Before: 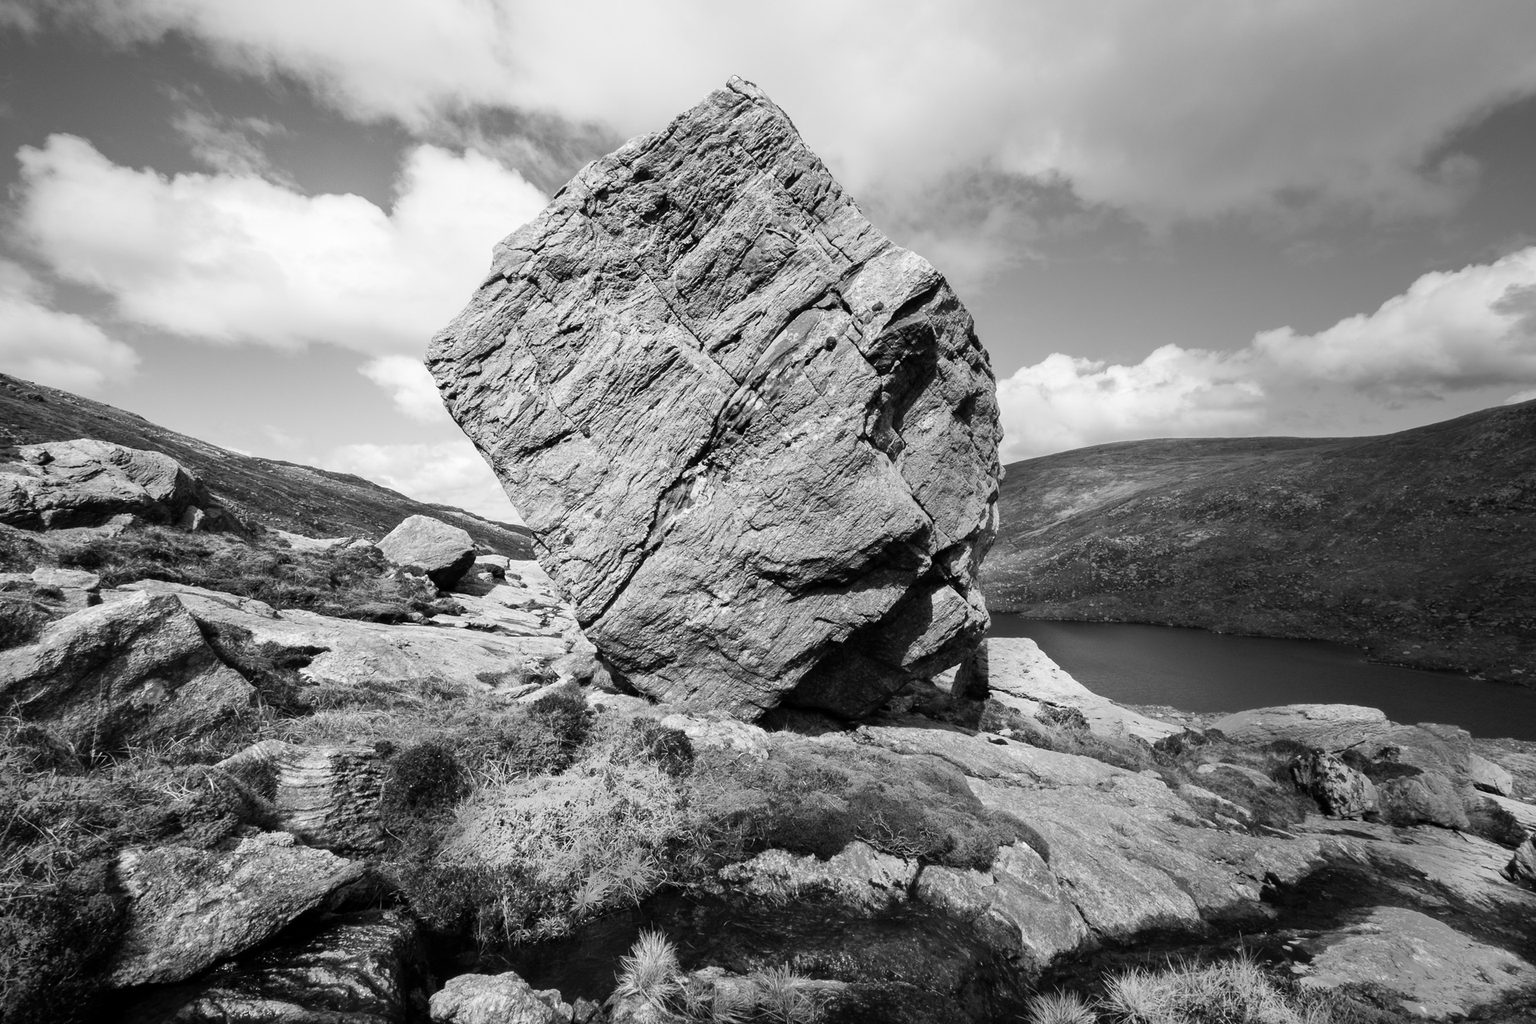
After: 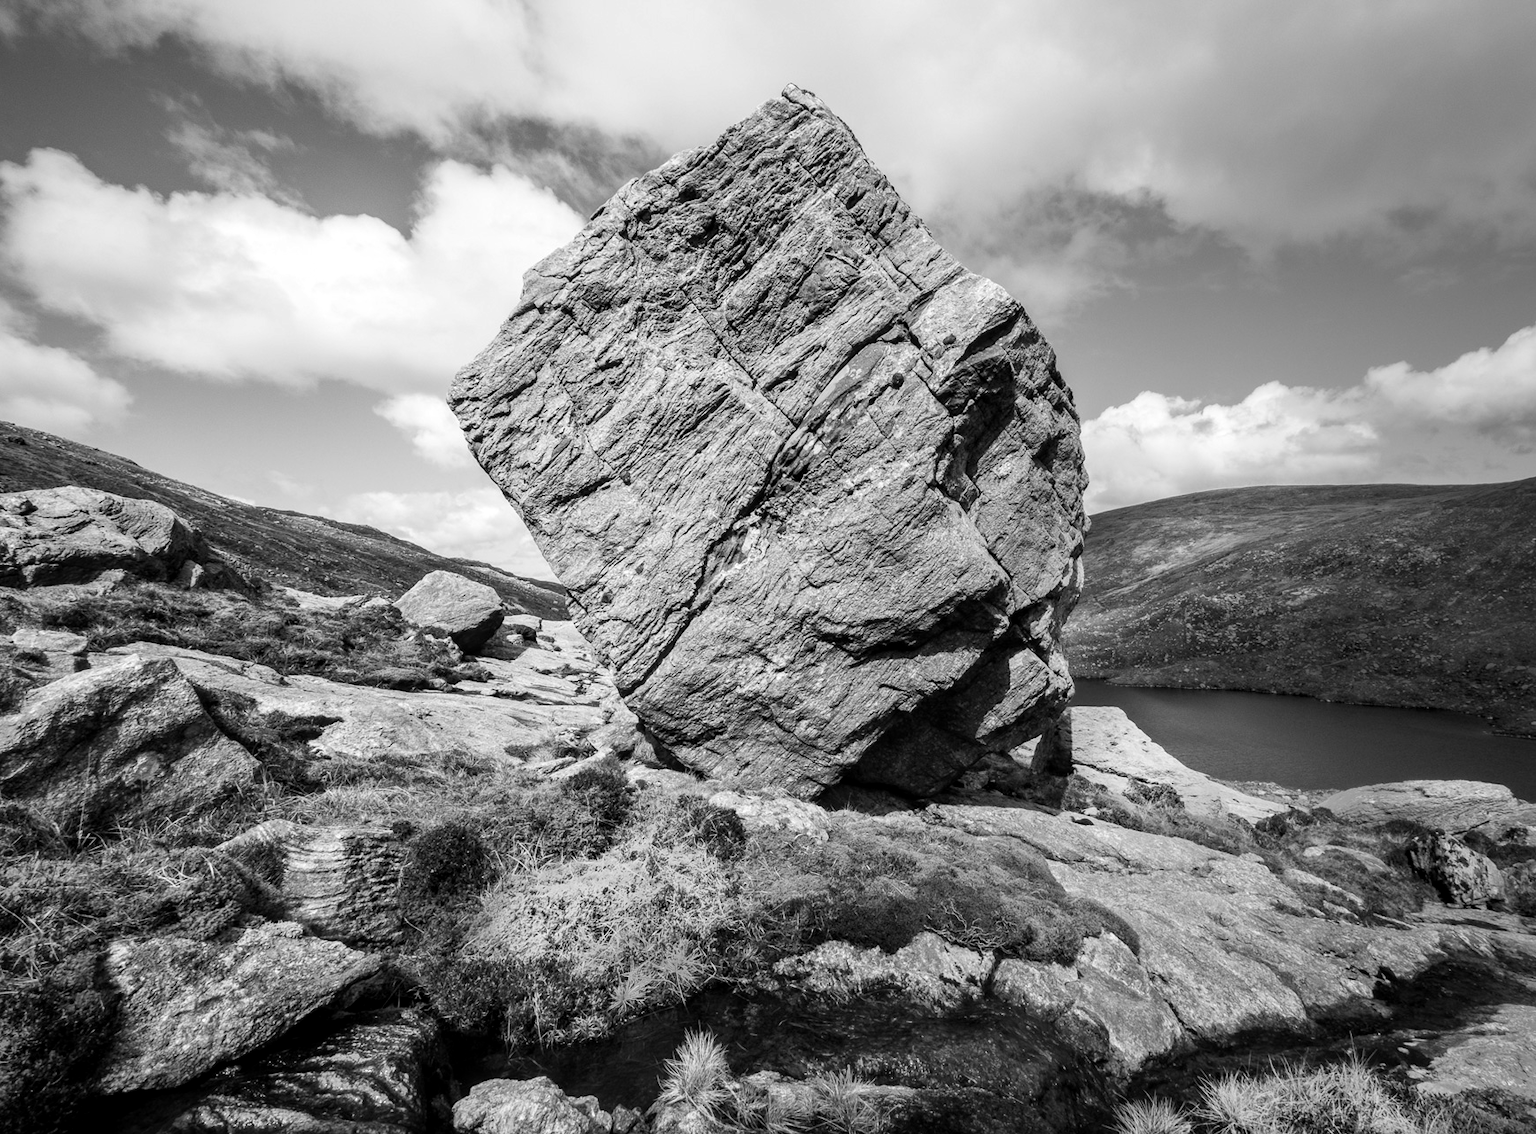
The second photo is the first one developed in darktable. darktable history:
crop and rotate: left 1.383%, right 8.315%
local contrast: on, module defaults
